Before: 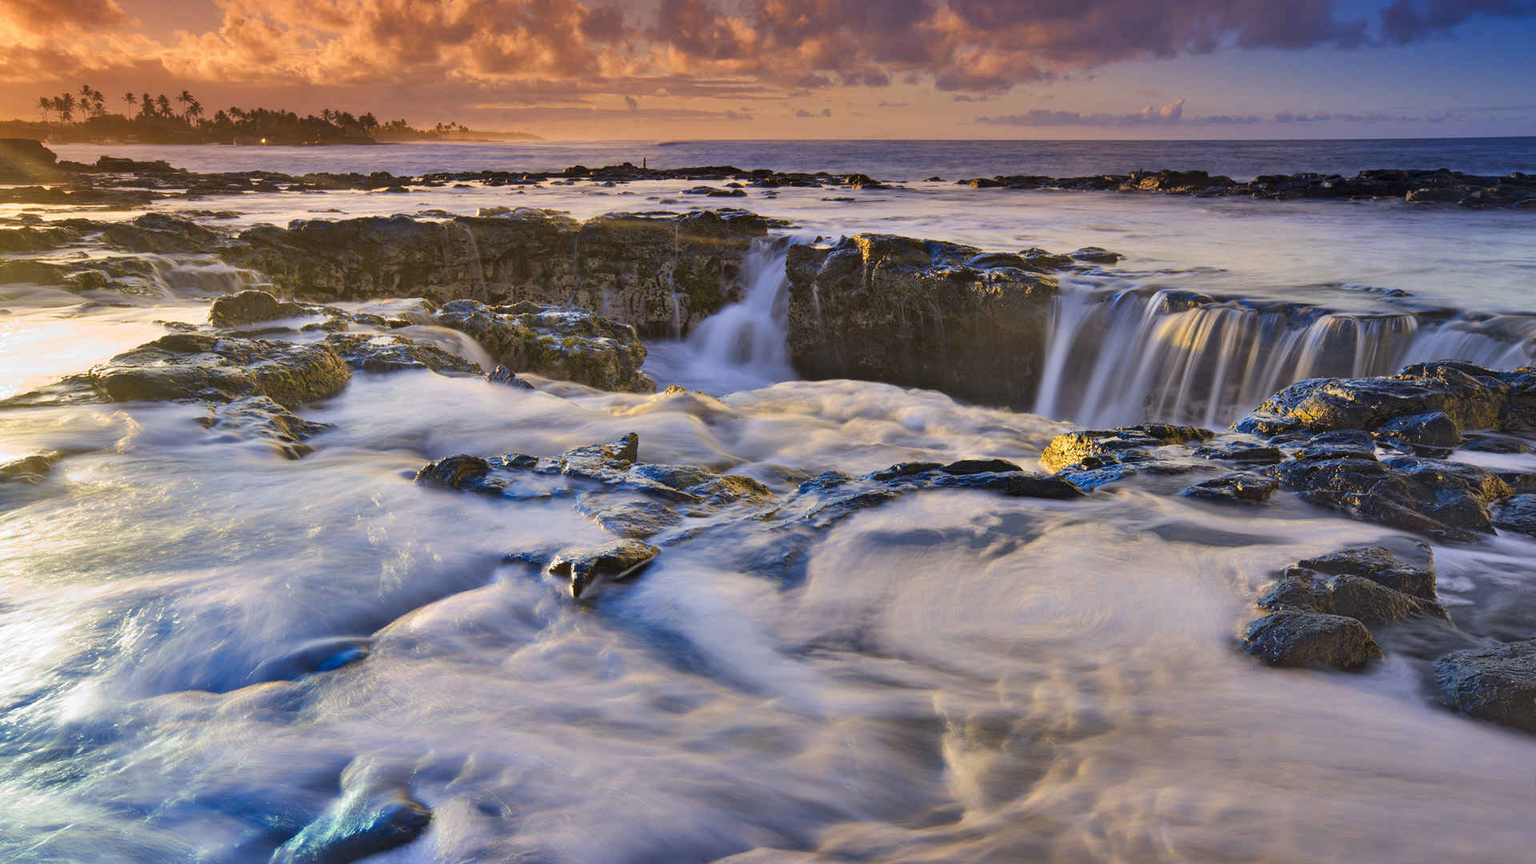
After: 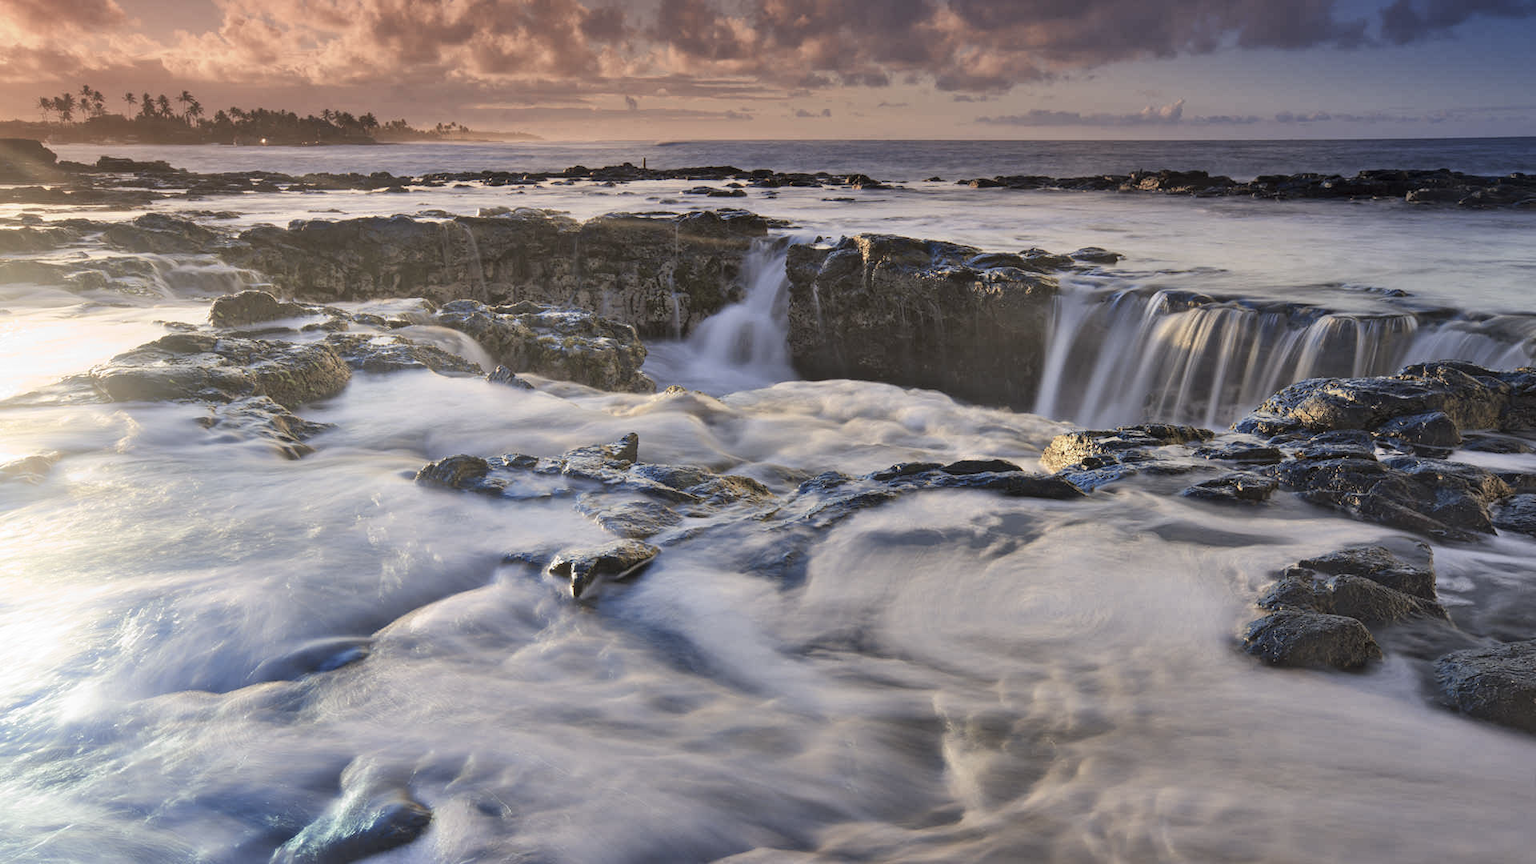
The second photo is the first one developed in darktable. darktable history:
bloom: on, module defaults
vibrance: on, module defaults
color balance rgb: linear chroma grading › global chroma -16.06%, perceptual saturation grading › global saturation -32.85%, global vibrance -23.56%
